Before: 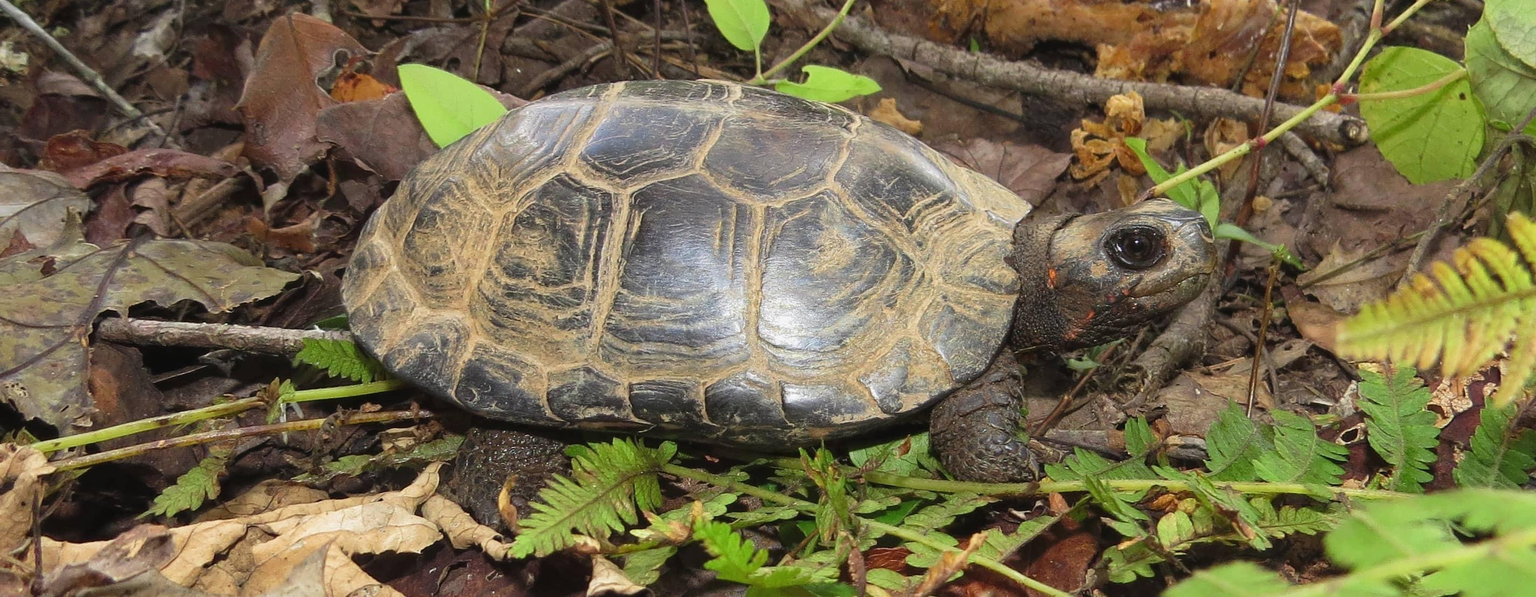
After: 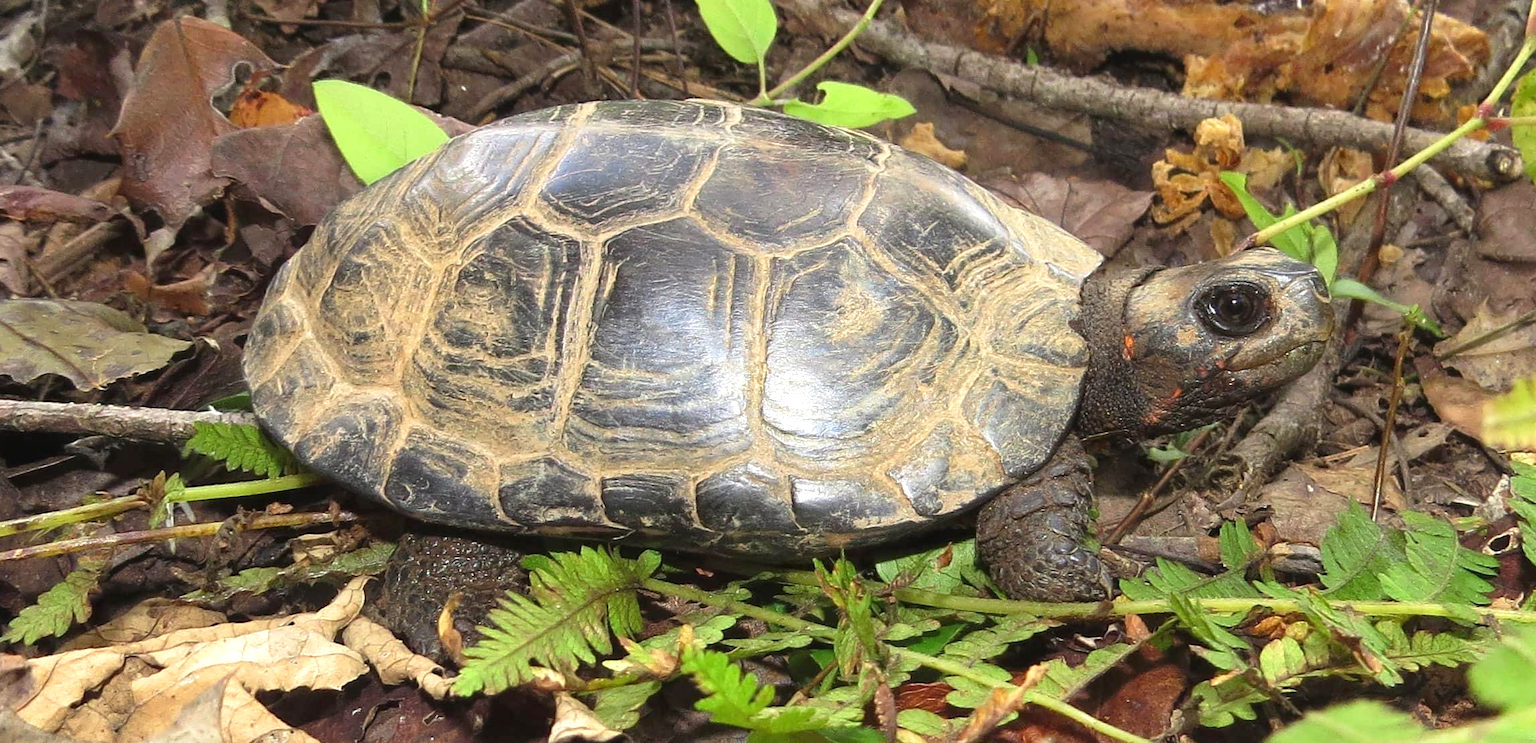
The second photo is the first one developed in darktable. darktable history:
tone equalizer: on, module defaults
crop and rotate: left 9.597%, right 10.195%
exposure: black level correction 0.001, exposure 0.5 EV, compensate exposure bias true, compensate highlight preservation false
